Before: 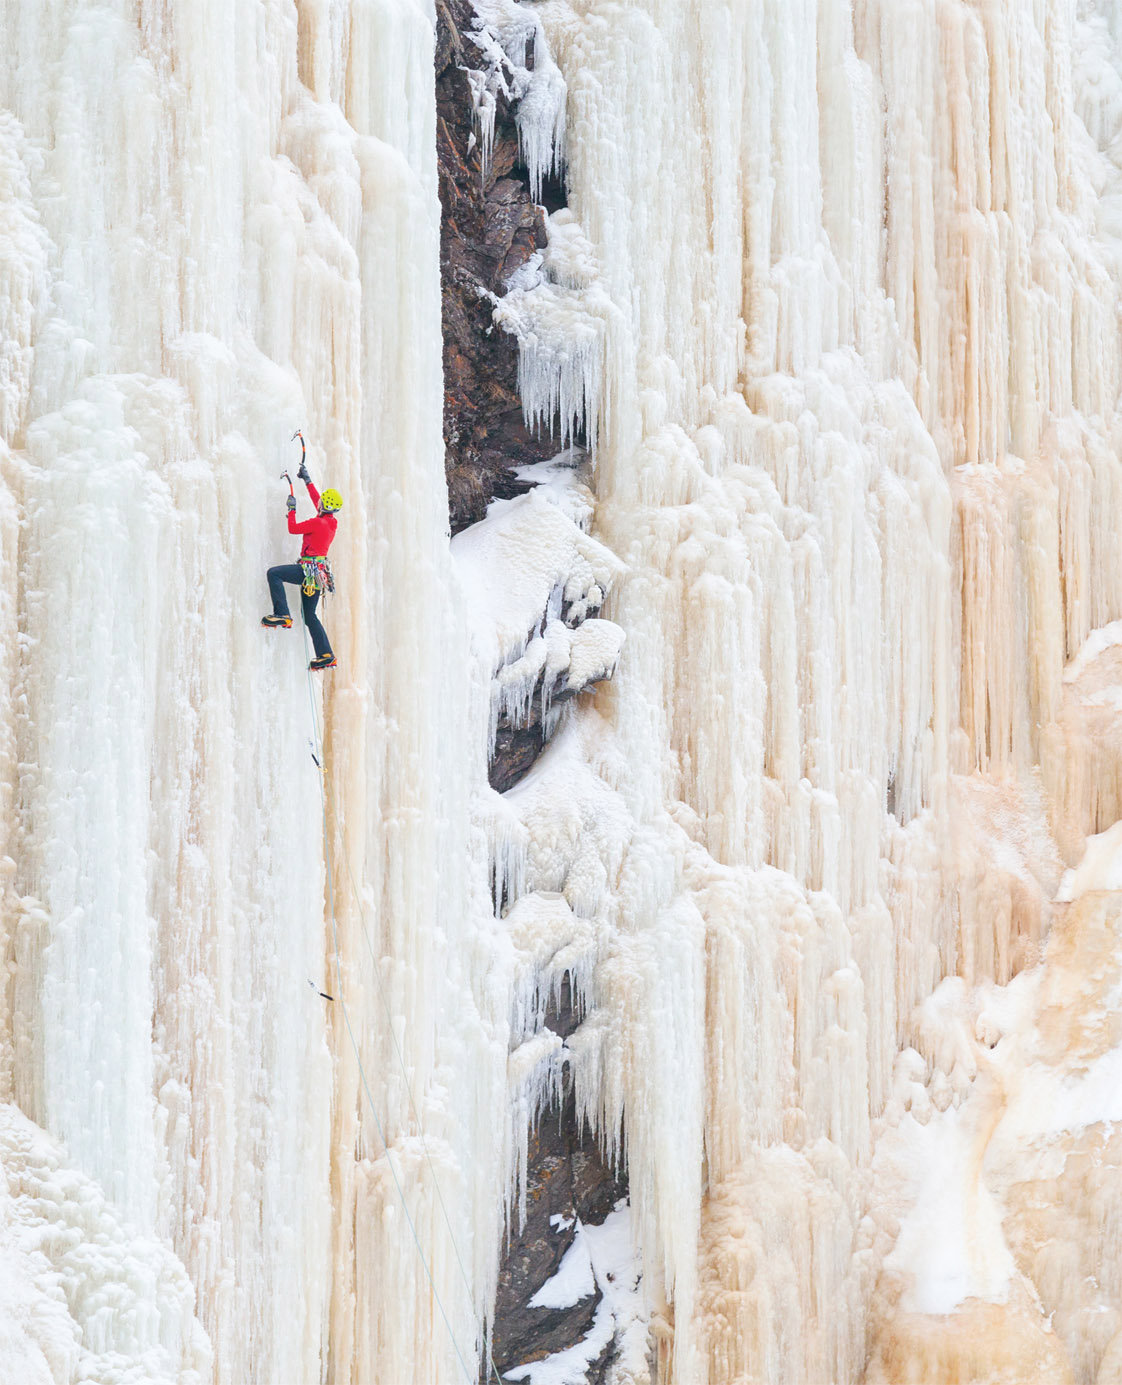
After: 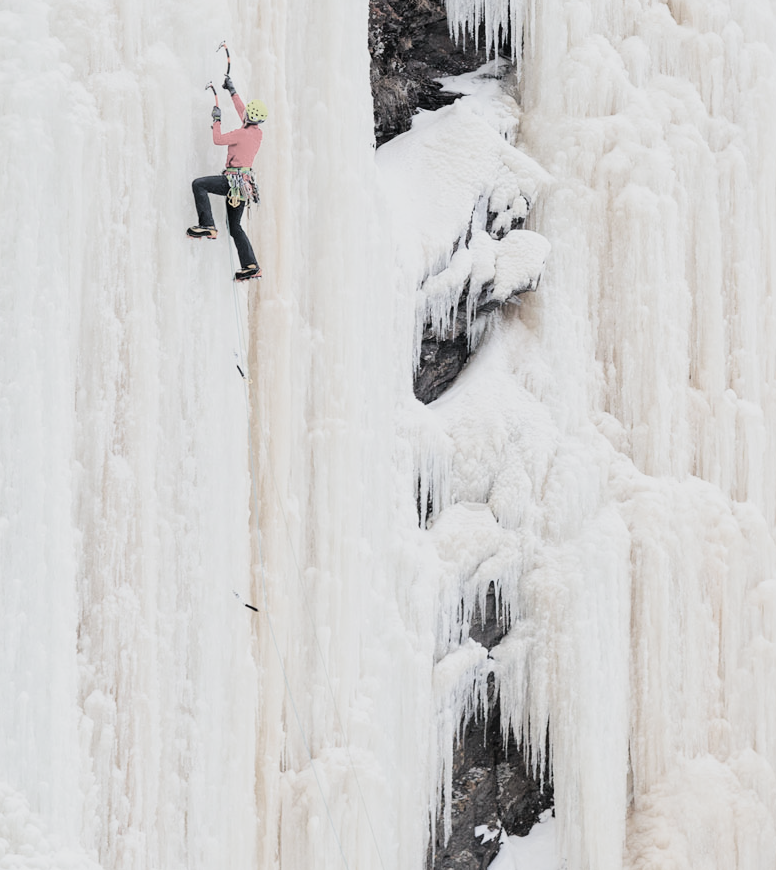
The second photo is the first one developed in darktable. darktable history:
filmic rgb: black relative exposure -5.06 EV, white relative exposure 3.95 EV, hardness 2.88, contrast 1.391, highlights saturation mix -29.59%, color science v4 (2020)
crop: left 6.719%, top 28.129%, right 24.059%, bottom 9.023%
